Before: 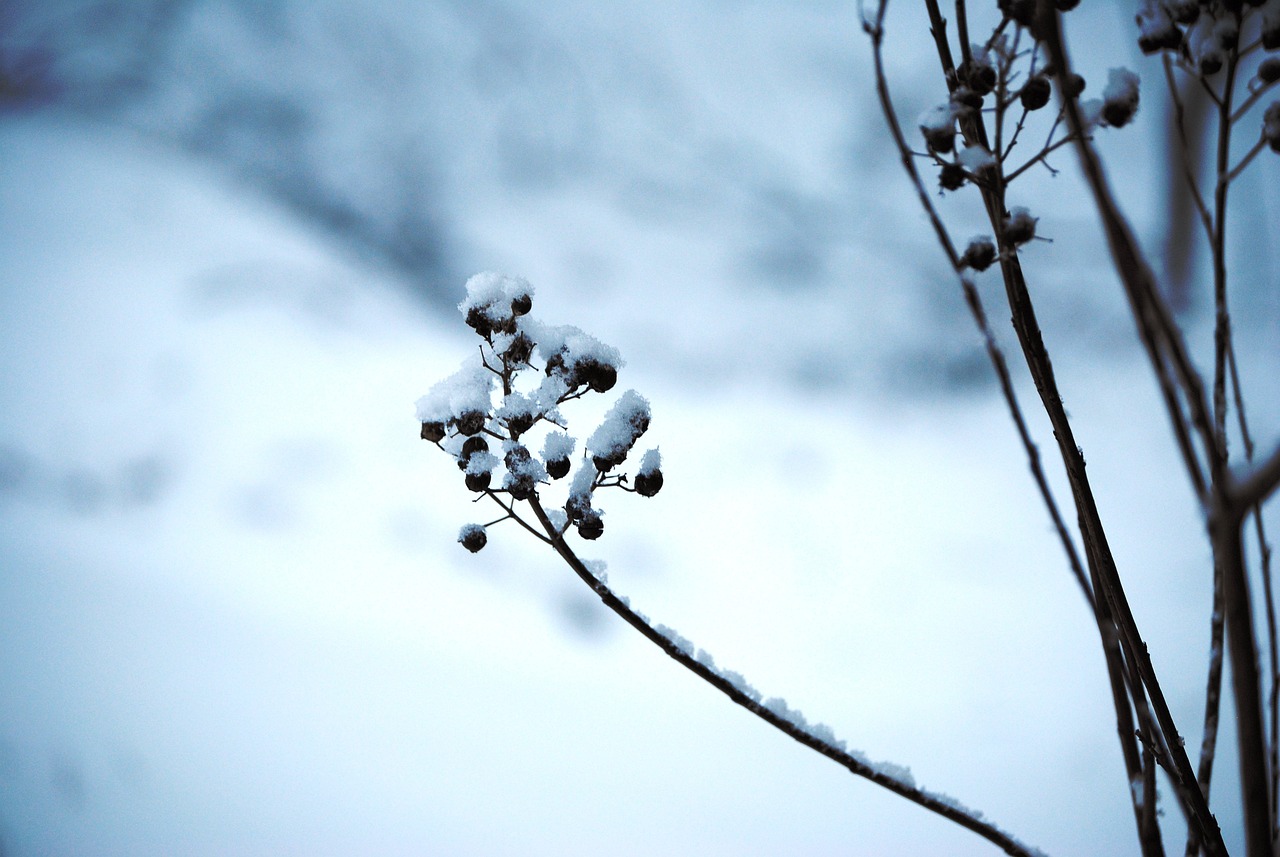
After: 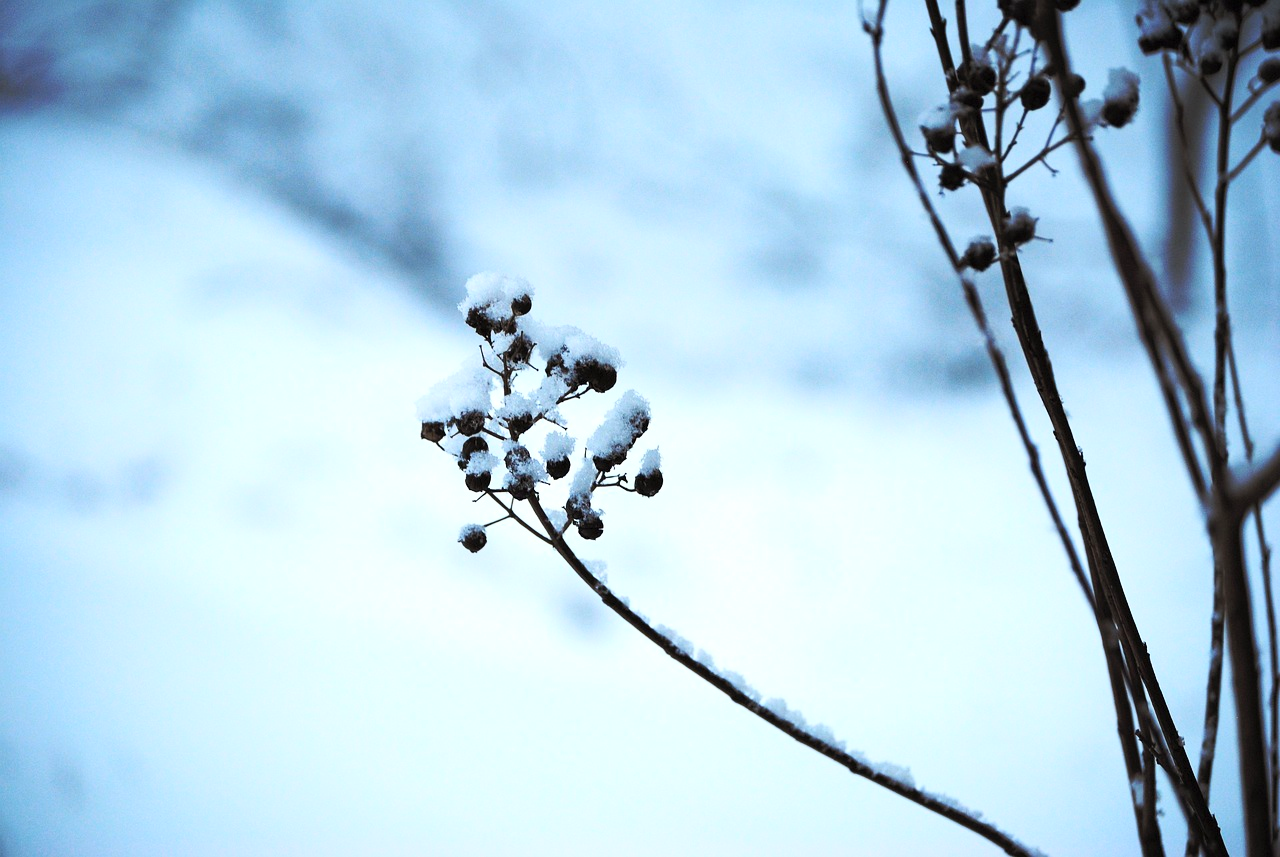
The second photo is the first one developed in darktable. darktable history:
exposure: compensate highlight preservation false
contrast brightness saturation: contrast 0.201, brightness 0.16, saturation 0.229
